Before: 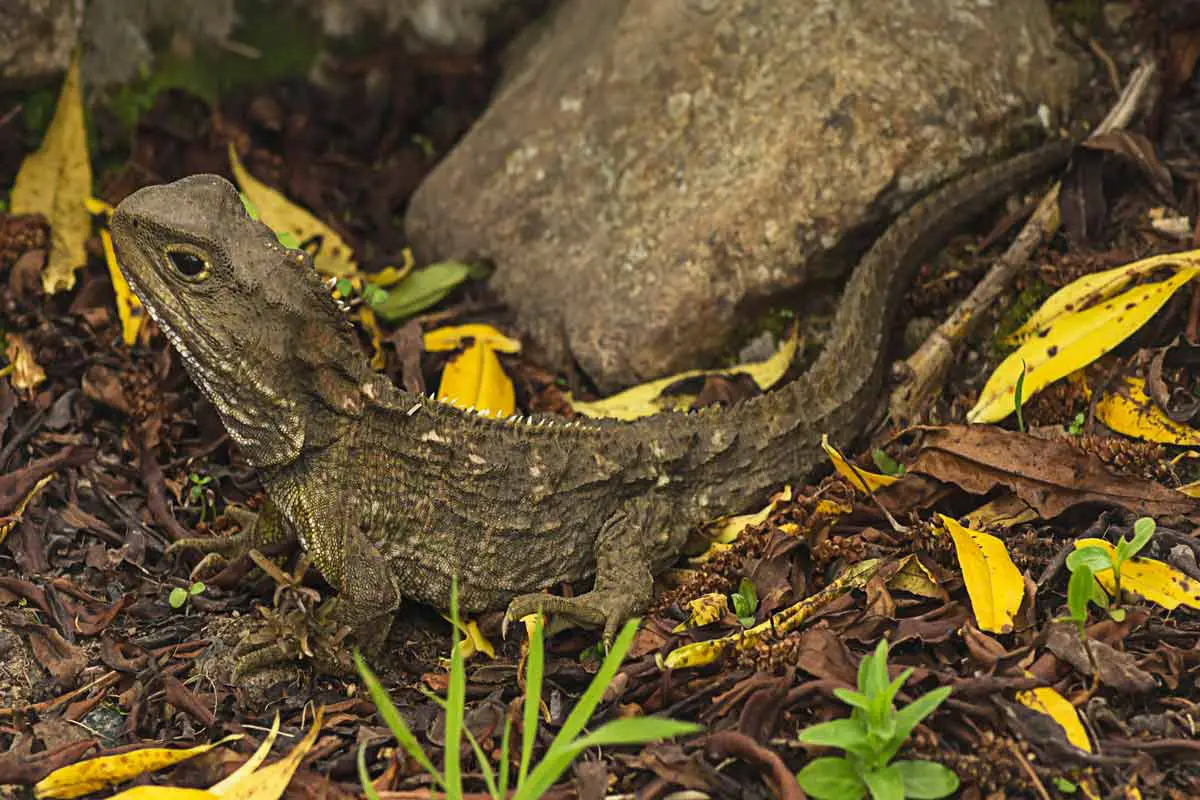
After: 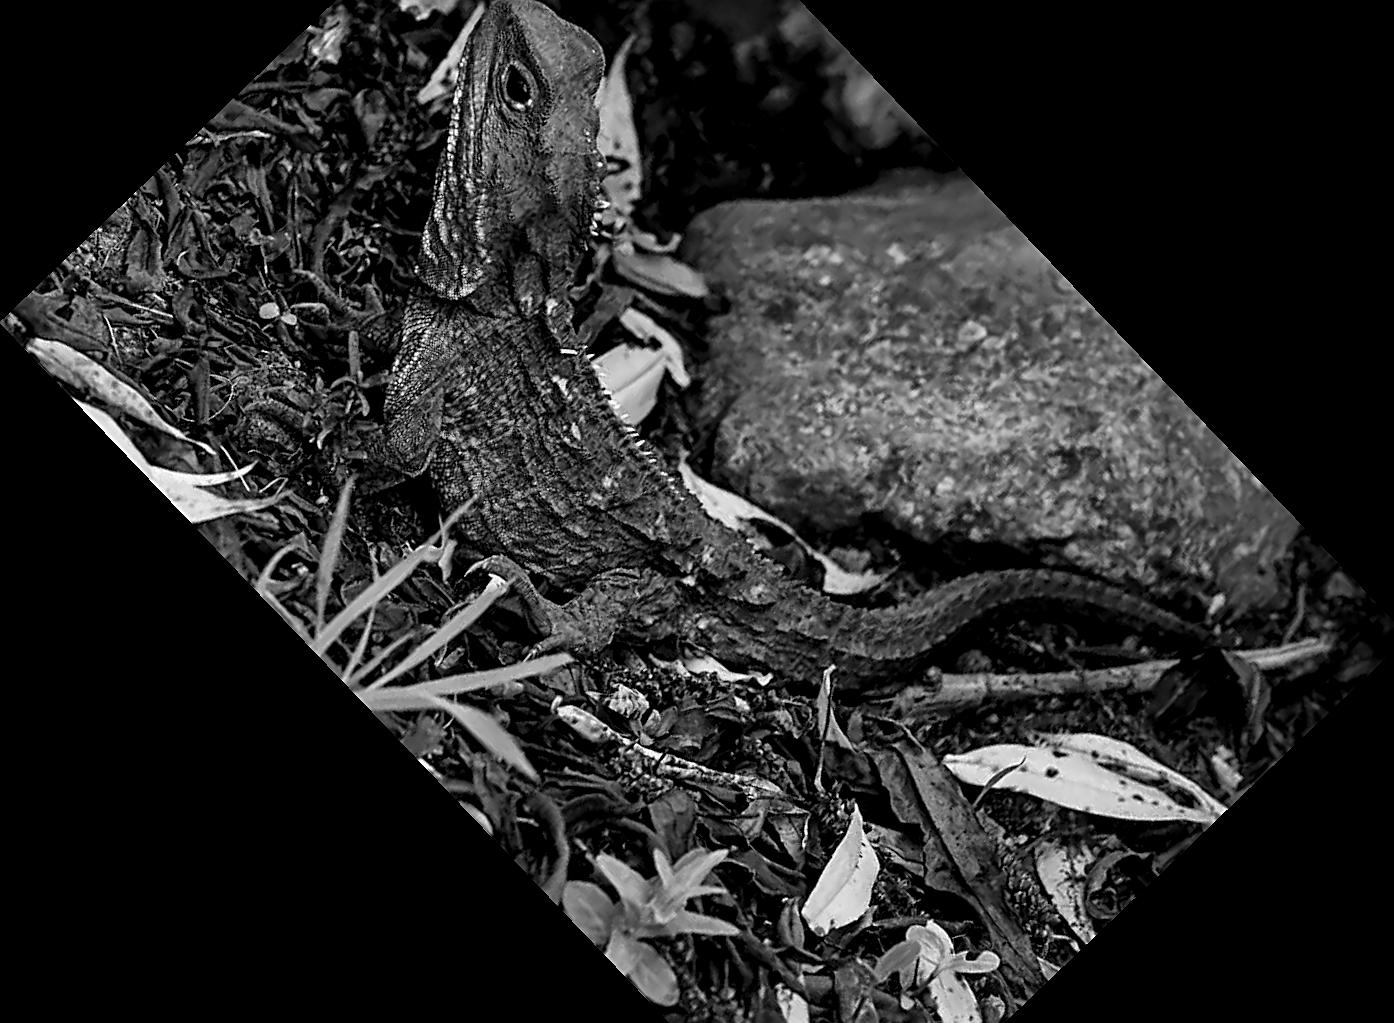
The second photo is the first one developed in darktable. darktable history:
sharpen: on, module defaults
levels: levels [0.116, 0.574, 1]
local contrast: mode bilateral grid, contrast 20, coarseness 50, detail 171%, midtone range 0.2
color calibration: illuminant F (fluorescent), F source F9 (Cool White Deluxe 4150 K) – high CRI, x 0.374, y 0.373, temperature 4158.34 K
crop and rotate: angle -46.26°, top 16.234%, right 0.912%, bottom 11.704%
contrast brightness saturation: saturation -1
